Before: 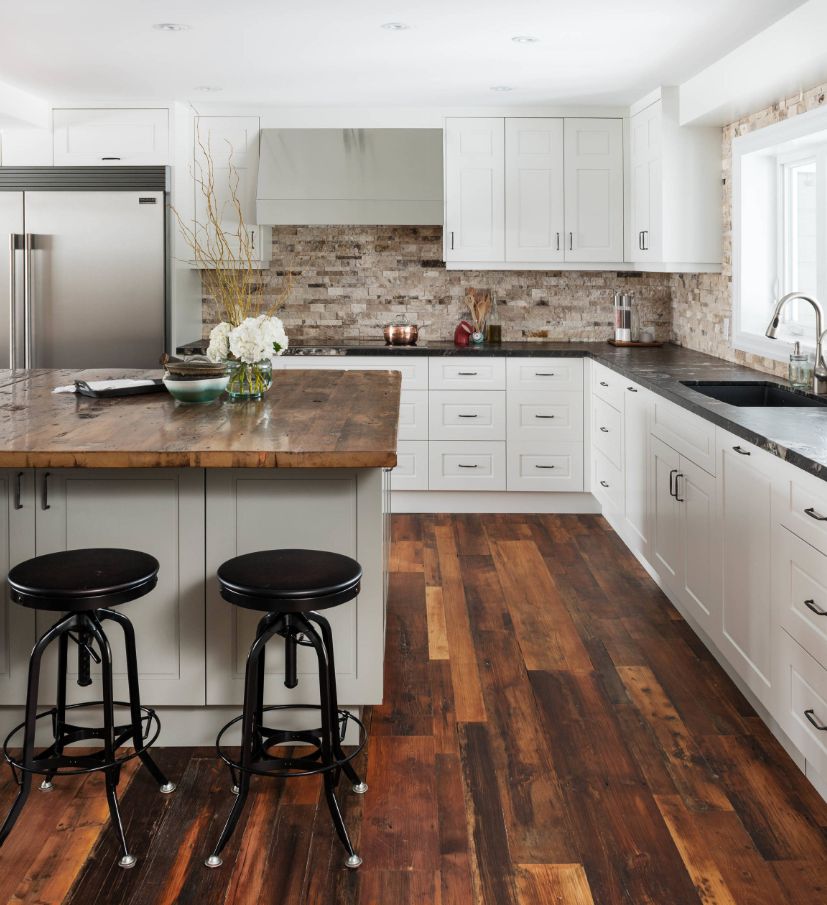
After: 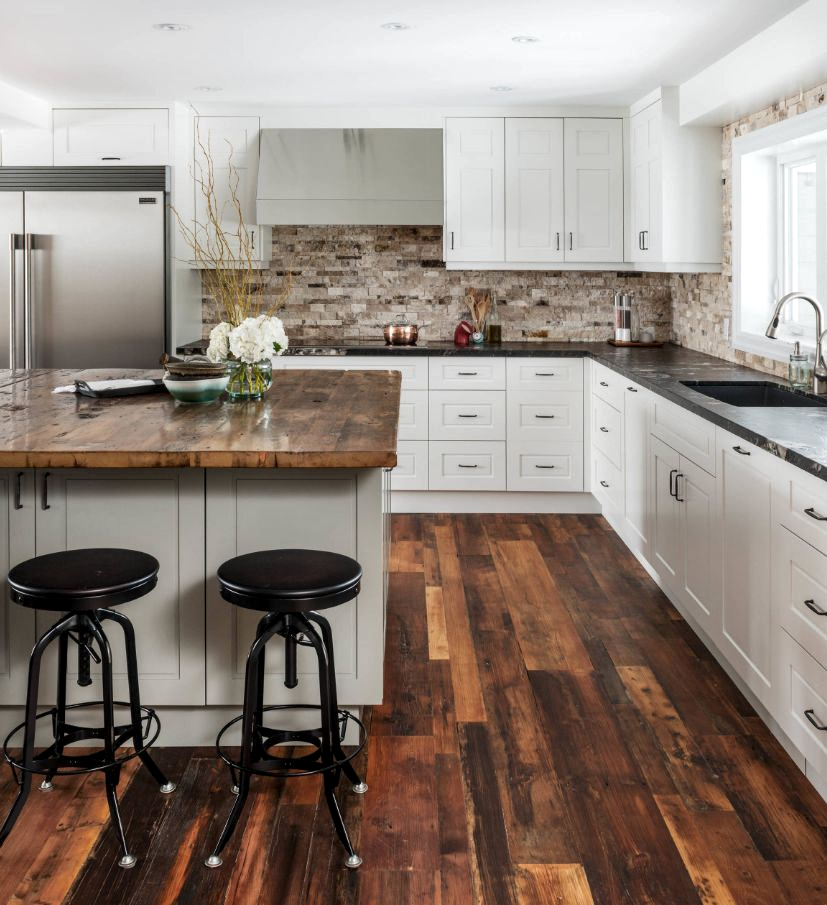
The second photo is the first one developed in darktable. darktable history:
local contrast: detail 130%
shadows and highlights: shadows 62.91, white point adjustment 0.385, highlights -33.41, compress 84.26%
